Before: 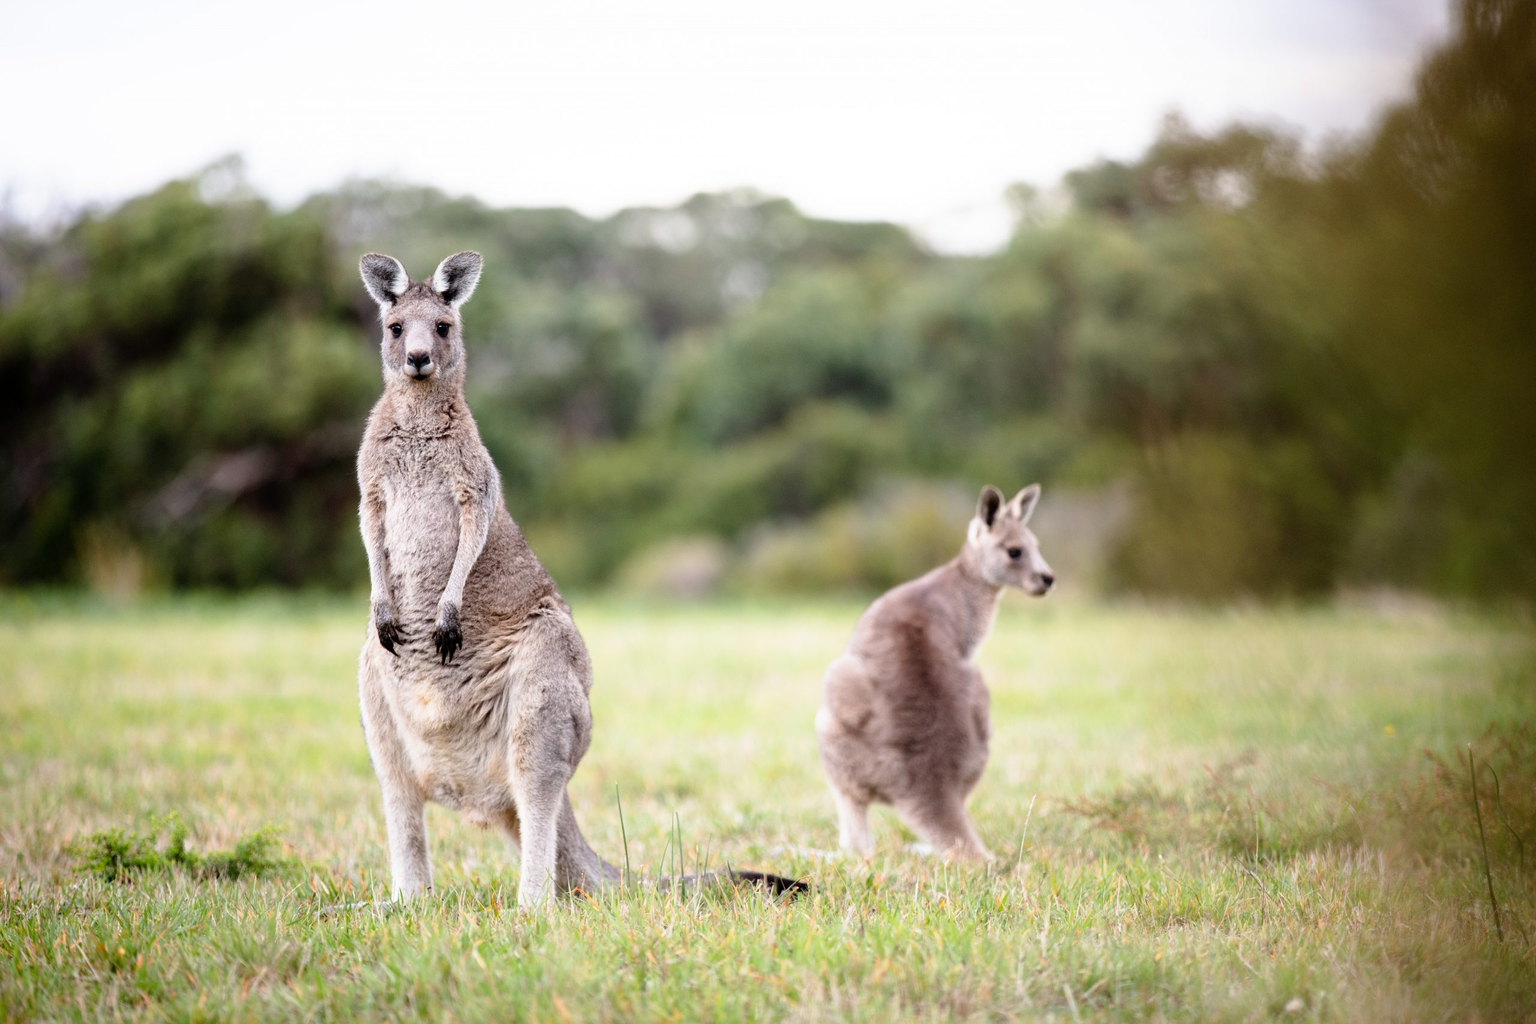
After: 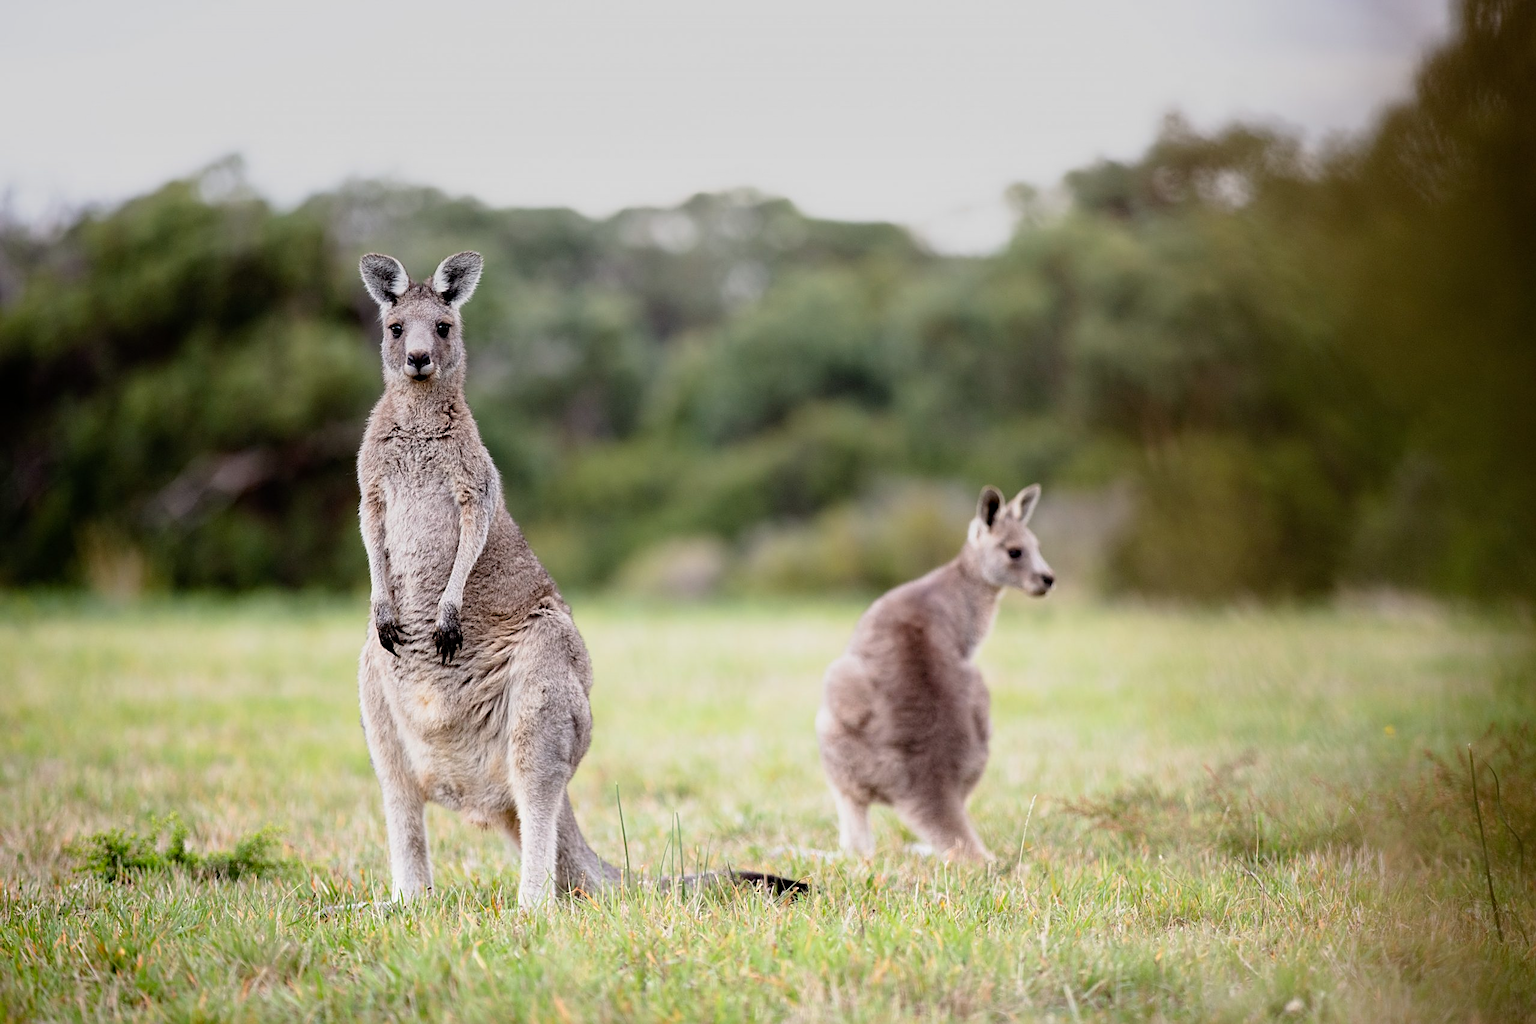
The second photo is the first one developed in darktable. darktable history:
haze removal: strength 0.29, distance 0.25, compatibility mode true, adaptive false
sharpen: on, module defaults
graduated density: rotation -0.352°, offset 57.64
tone equalizer: on, module defaults
